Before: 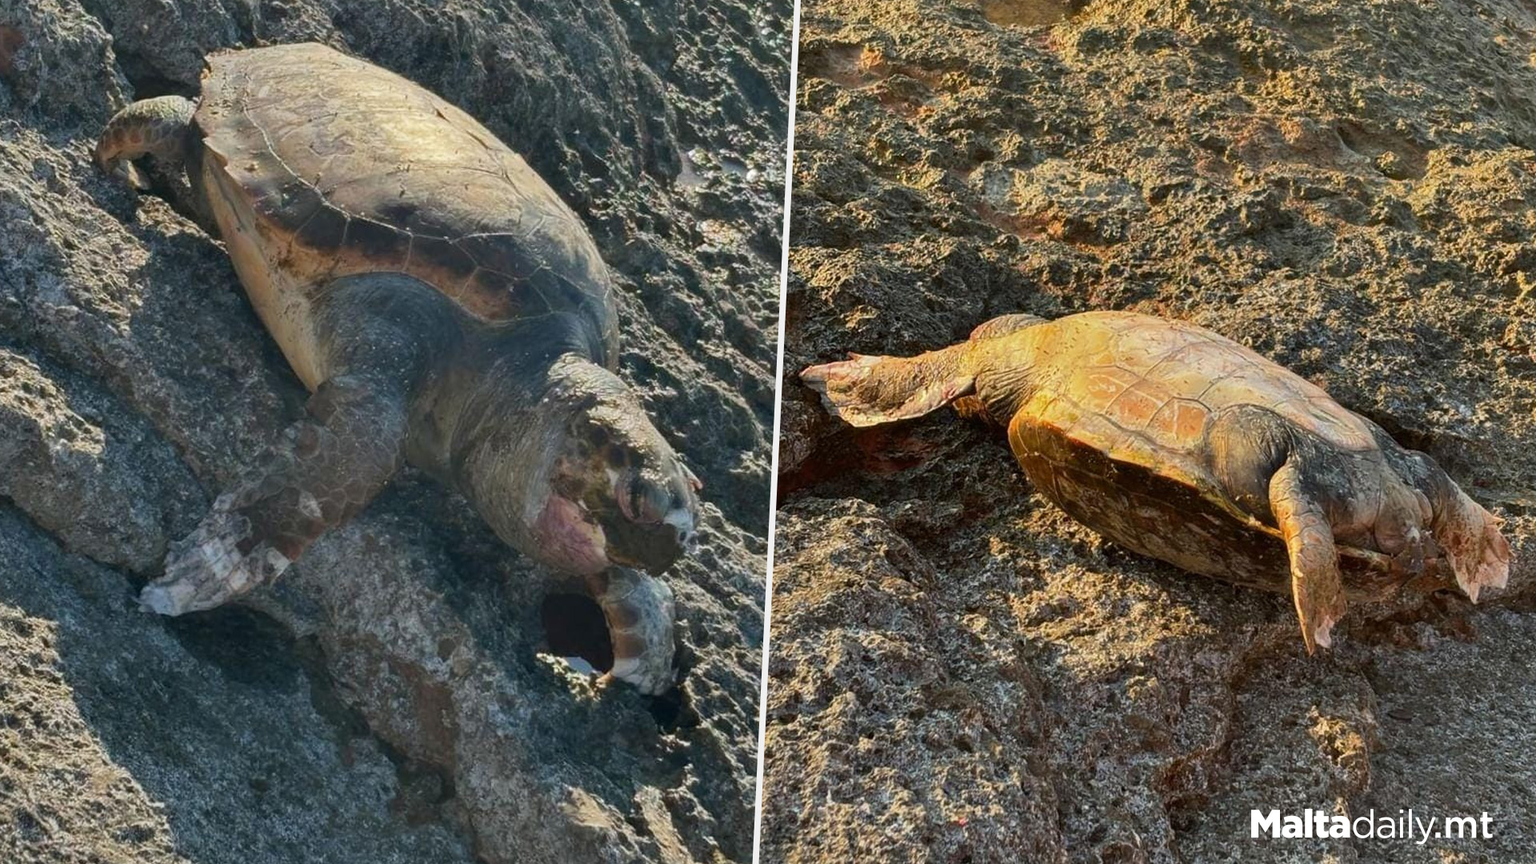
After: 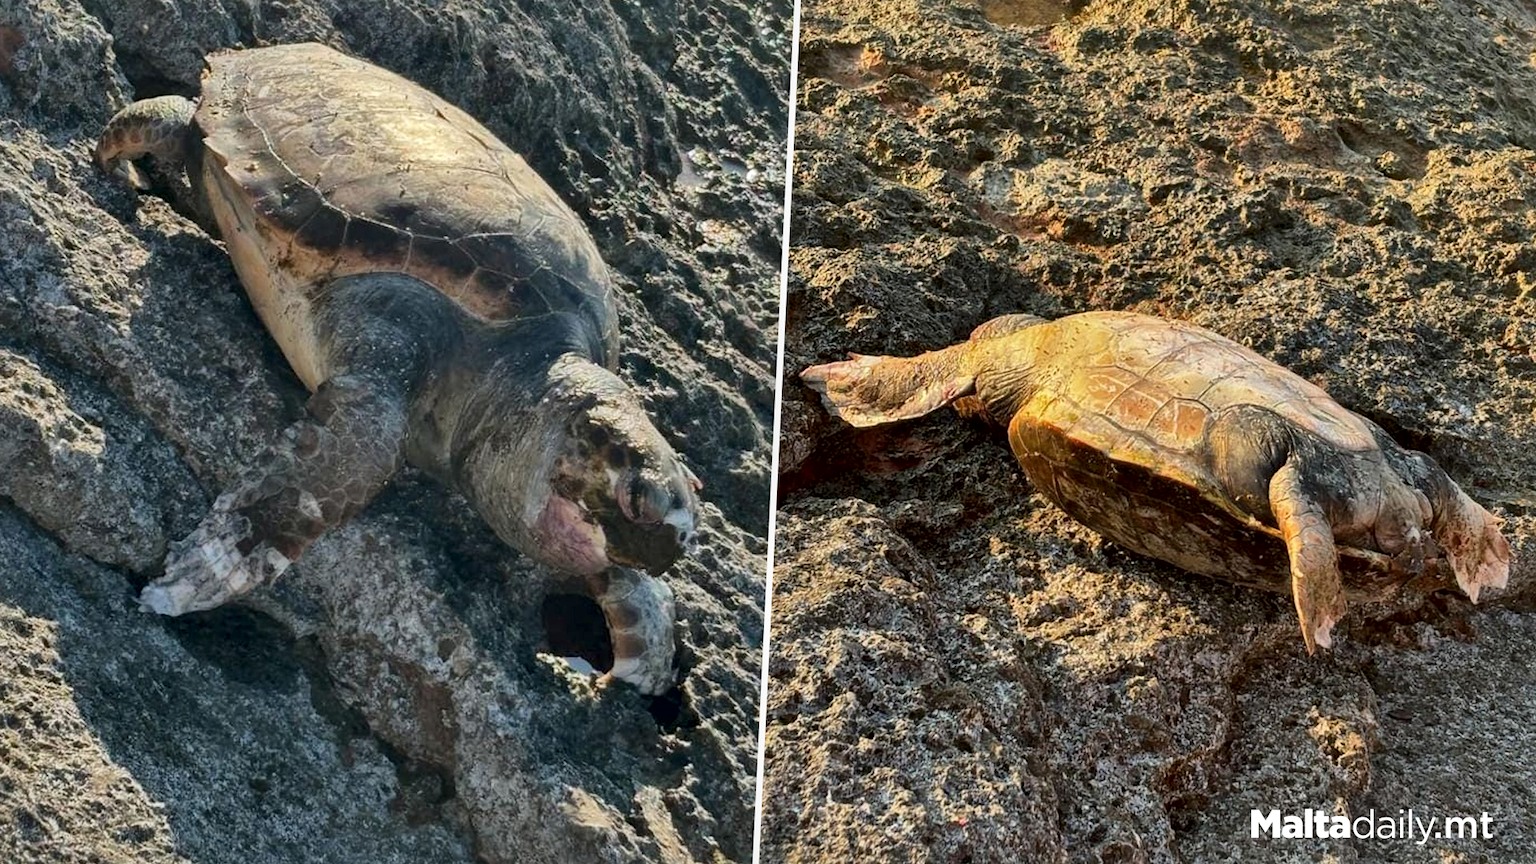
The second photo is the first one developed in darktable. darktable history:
local contrast: mode bilateral grid, contrast 21, coarseness 50, detail 171%, midtone range 0.2
